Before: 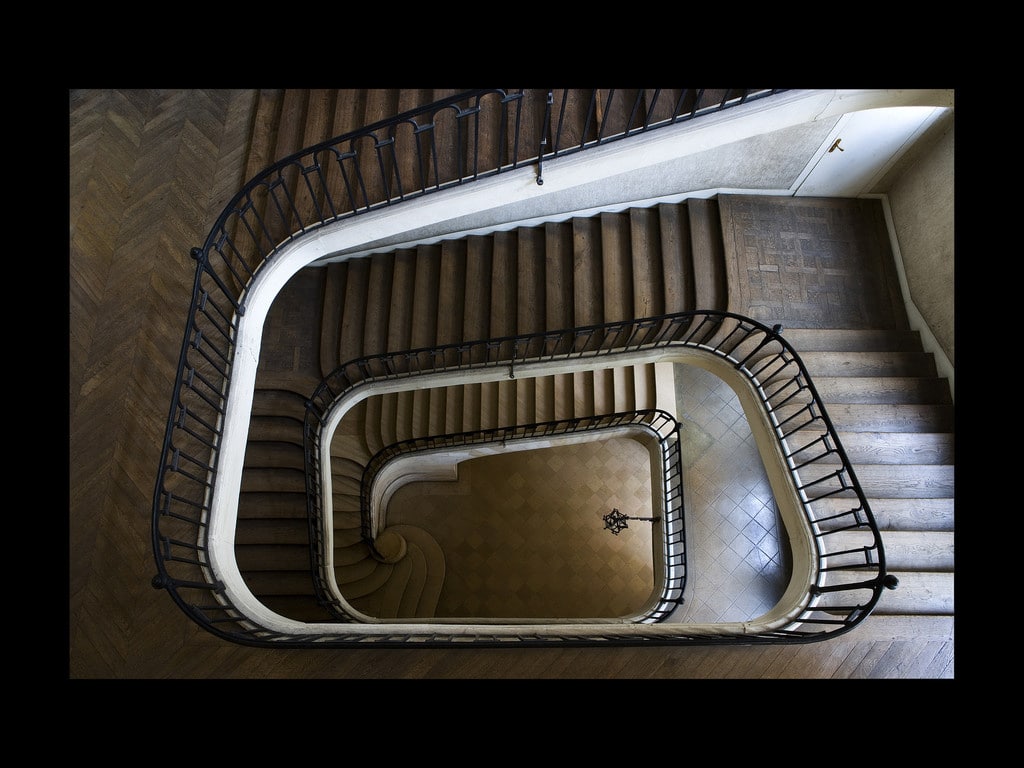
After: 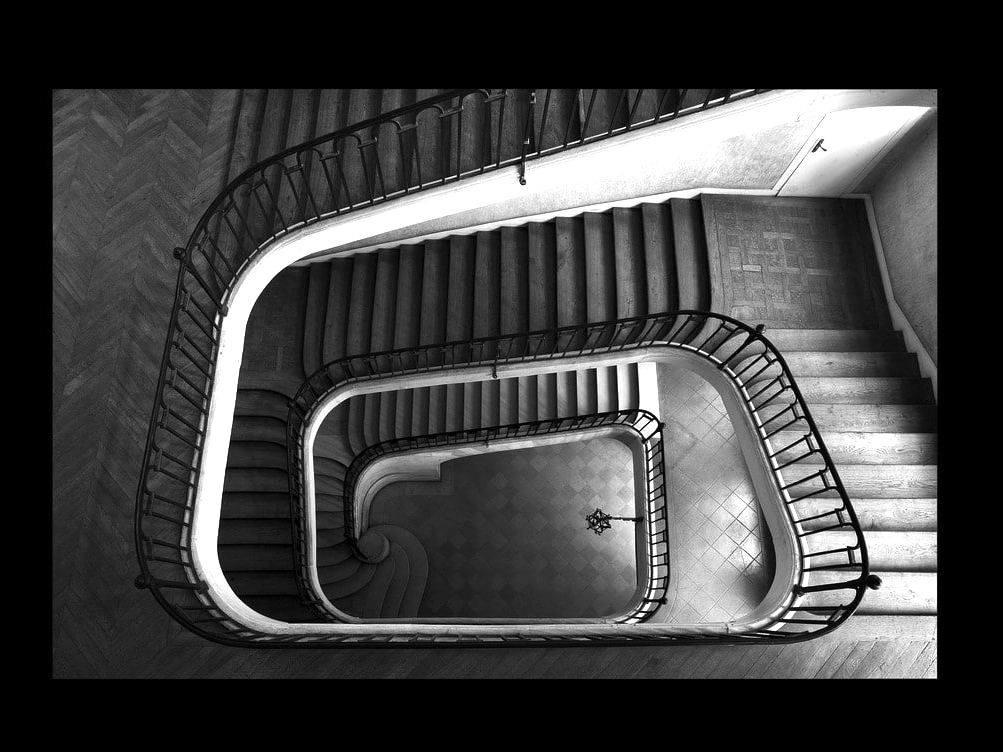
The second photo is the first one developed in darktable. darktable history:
crop: left 1.743%, right 0.268%, bottom 2.011%
exposure: exposure -0.064 EV, compensate highlight preservation false
color balance rgb: linear chroma grading › global chroma 20%, perceptual saturation grading › global saturation 65%, perceptual saturation grading › highlights 50%, perceptual saturation grading › shadows 30%, perceptual brilliance grading › global brilliance 12%, perceptual brilliance grading › highlights 15%, global vibrance 20%
monochrome: a 32, b 64, size 2.3
